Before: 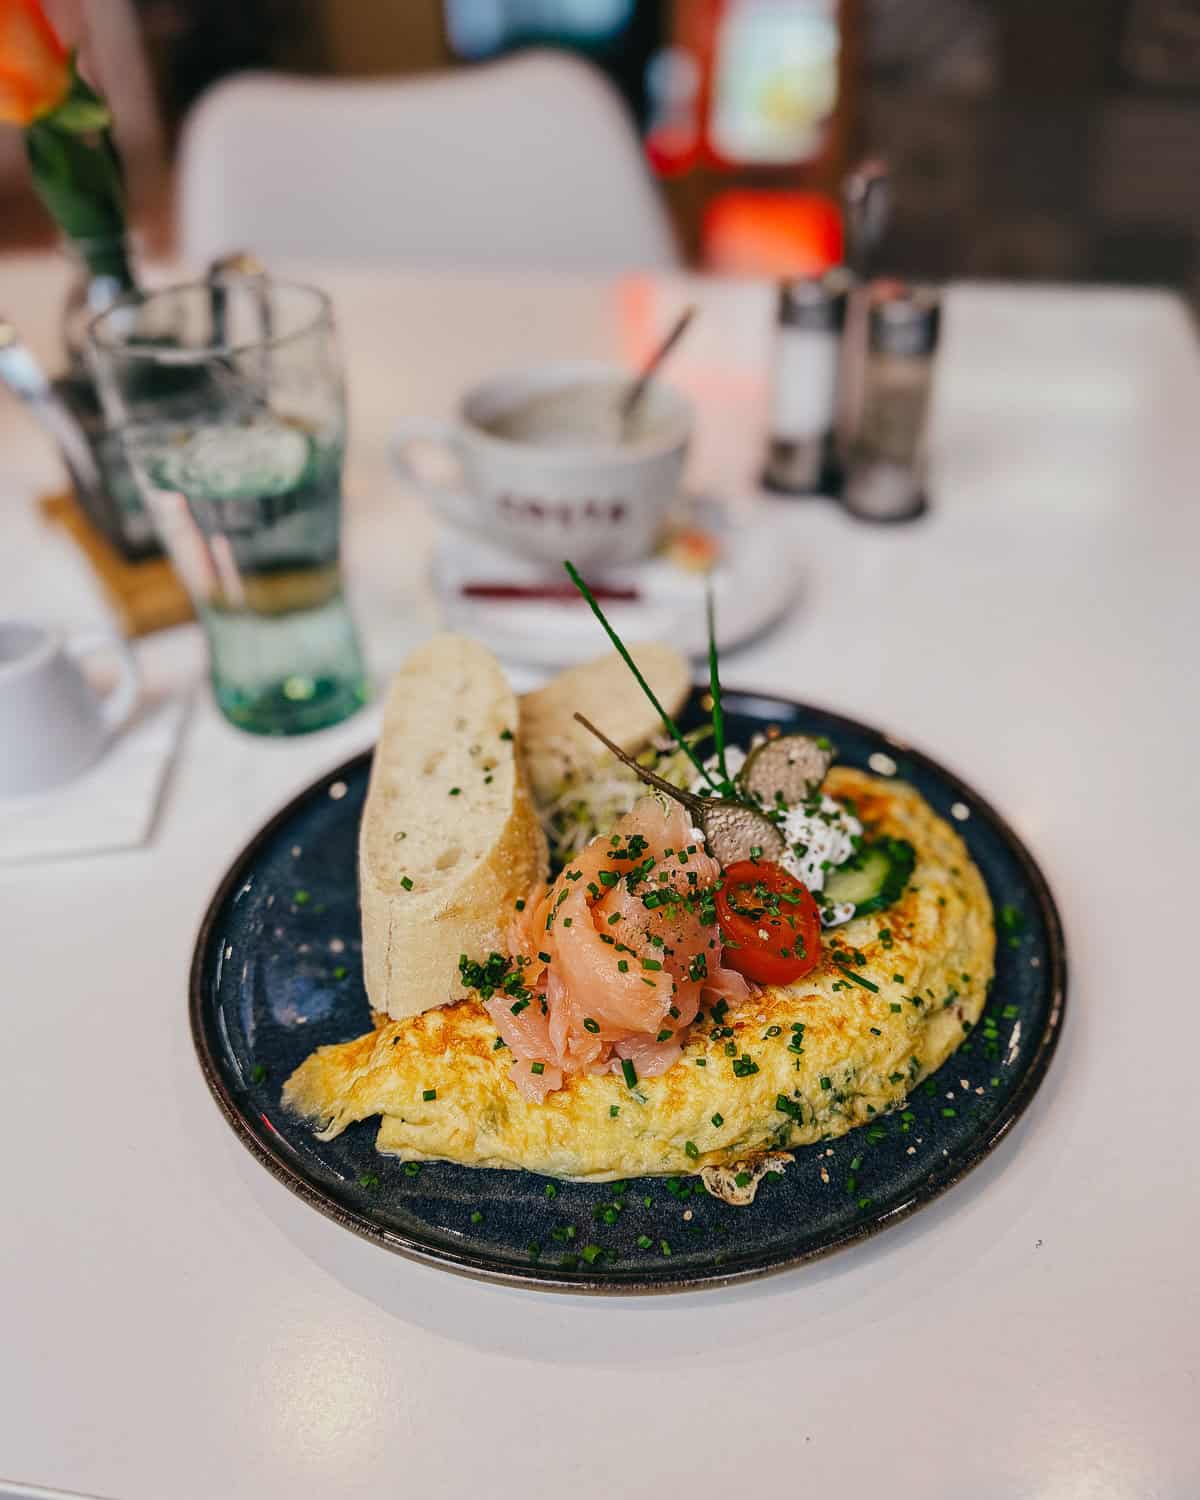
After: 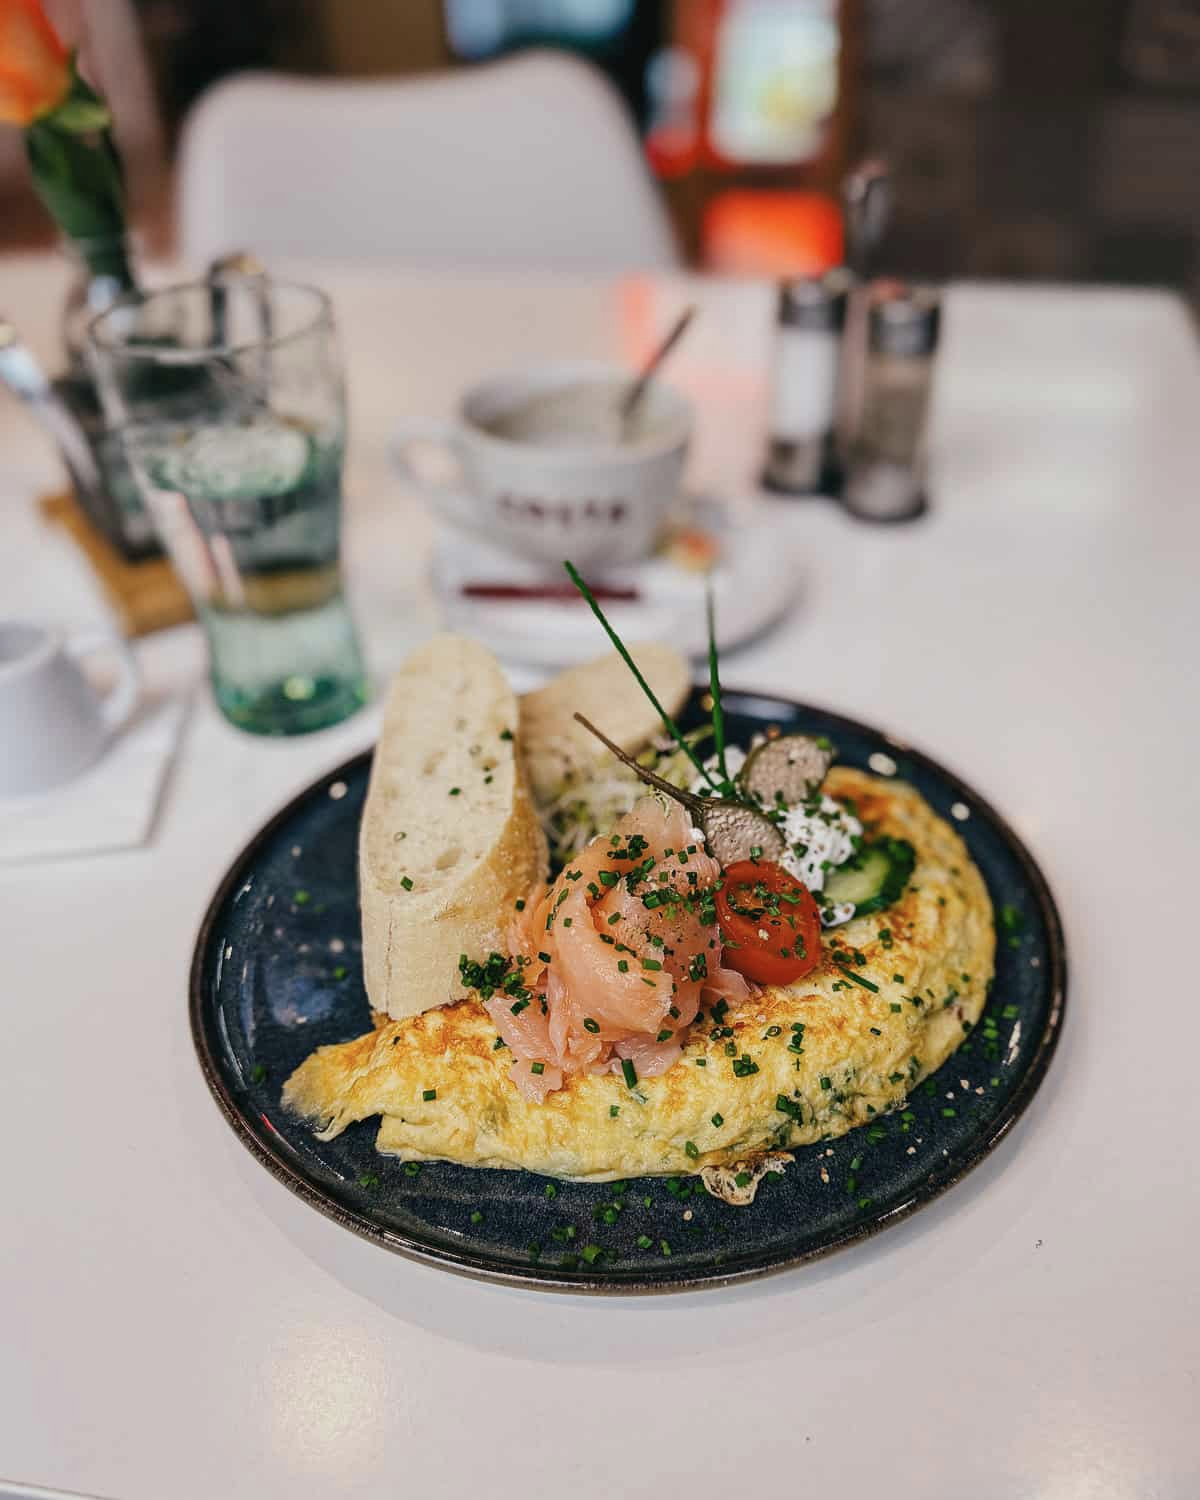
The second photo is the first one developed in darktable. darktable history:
color correction: highlights b* 0.057, saturation 0.852
